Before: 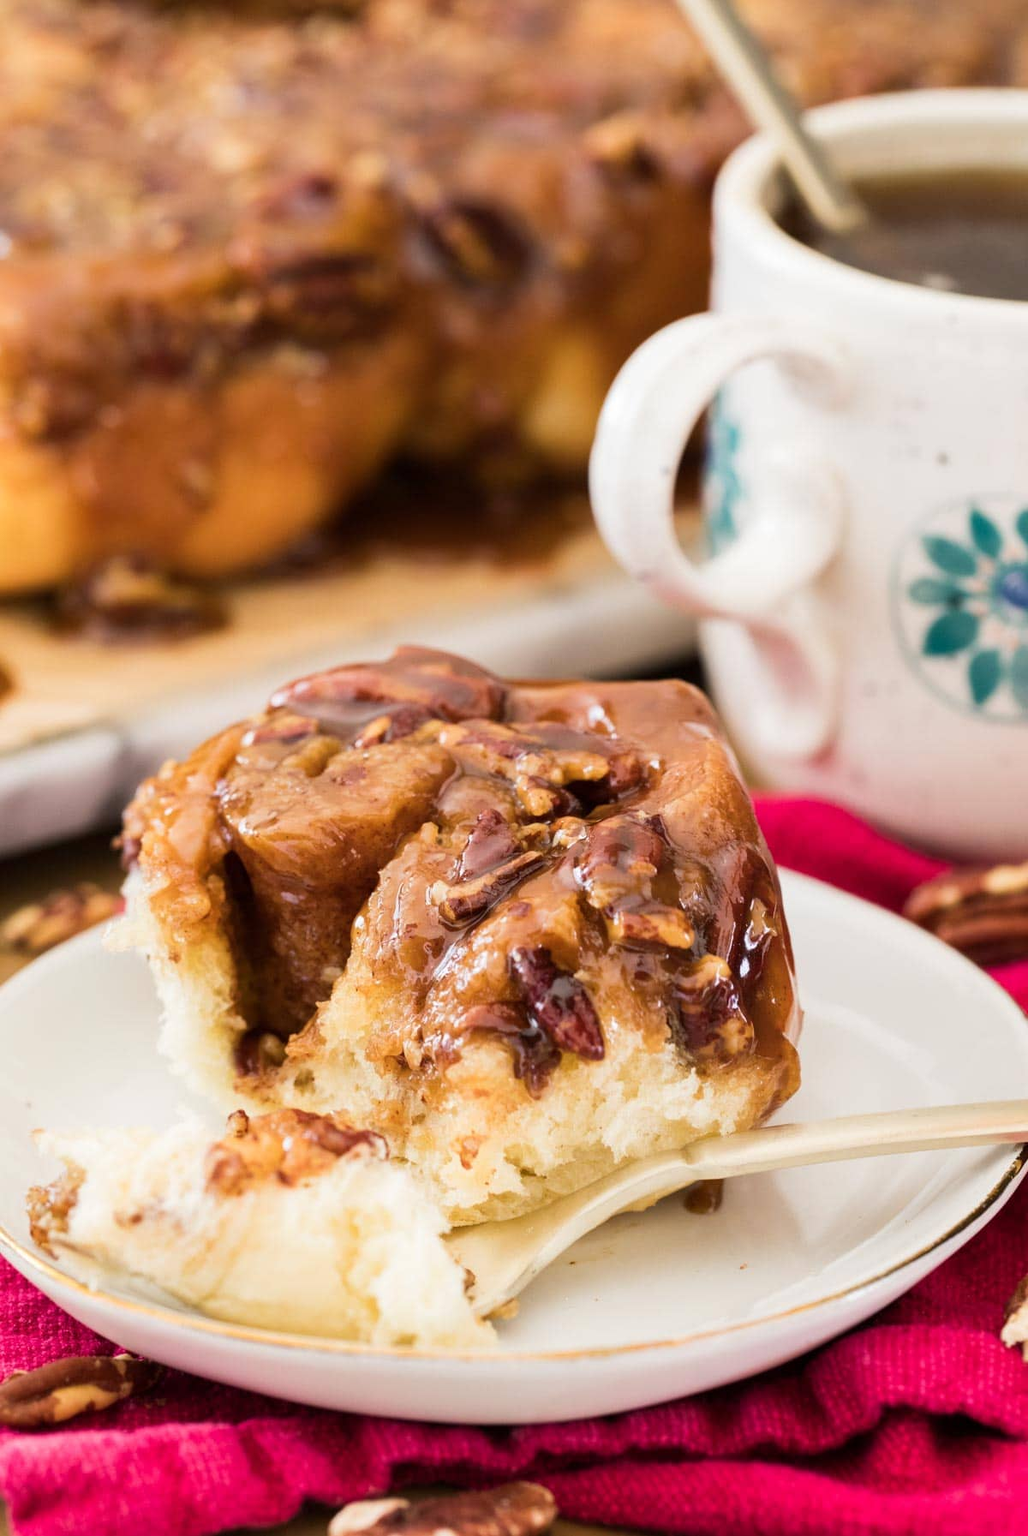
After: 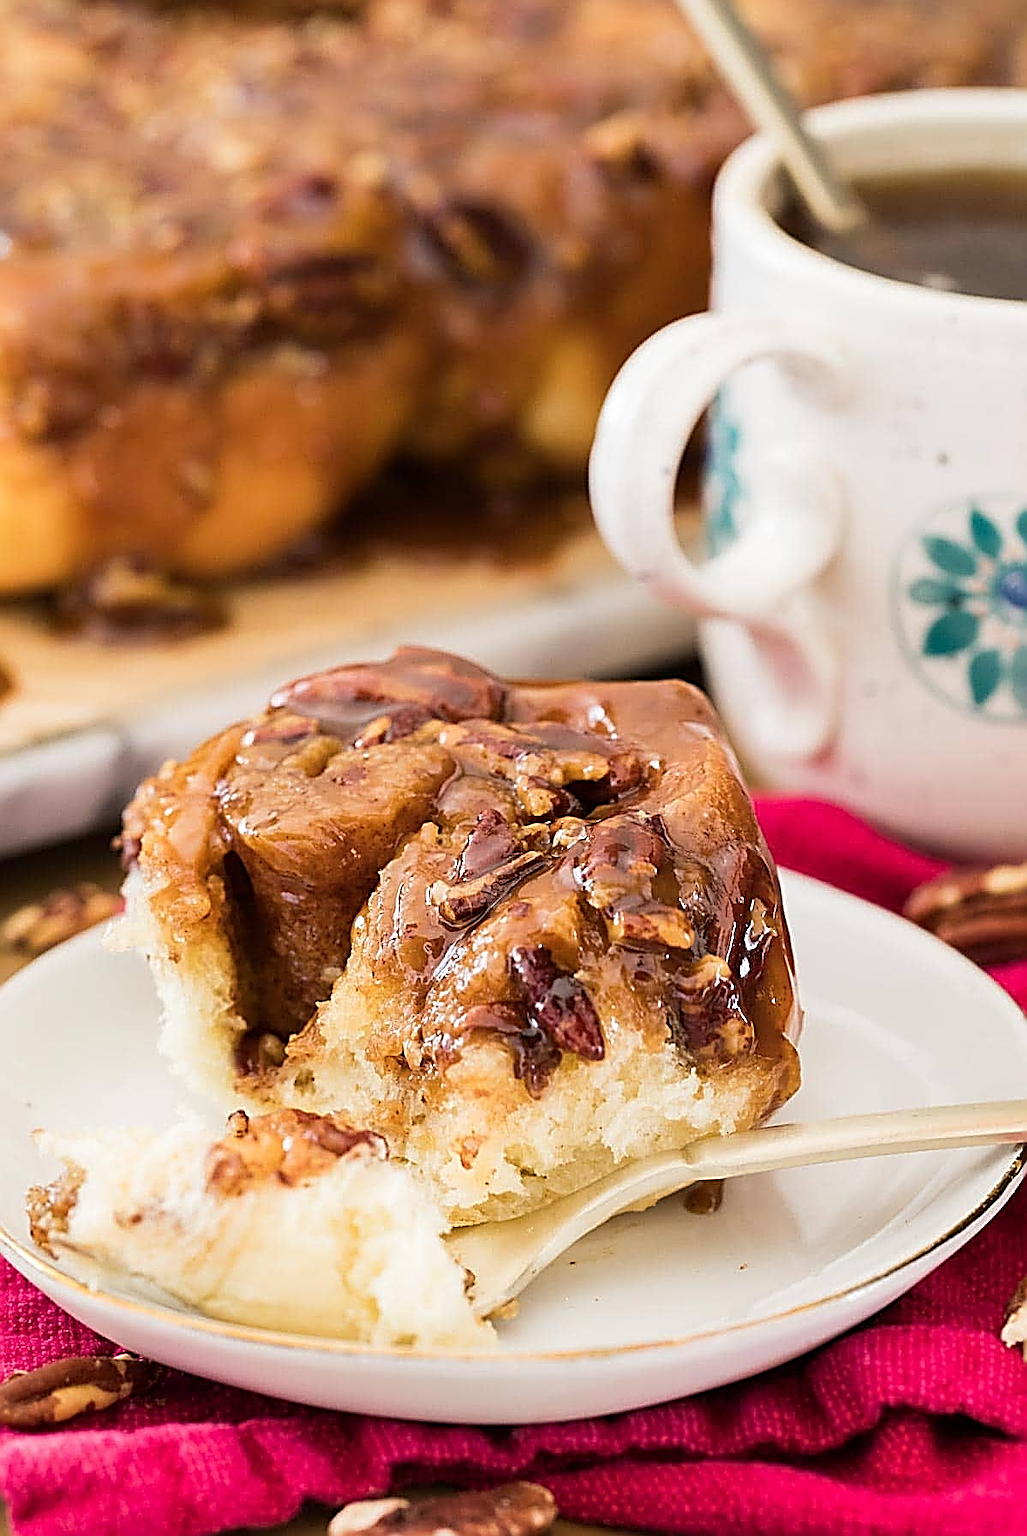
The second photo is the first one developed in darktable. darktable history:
sharpen: amount 1.996
